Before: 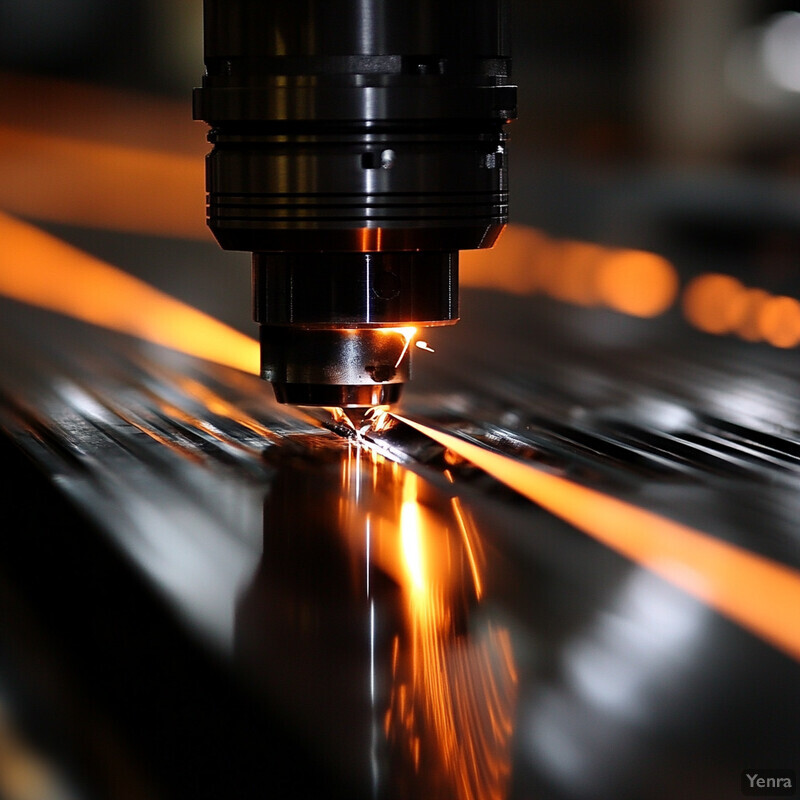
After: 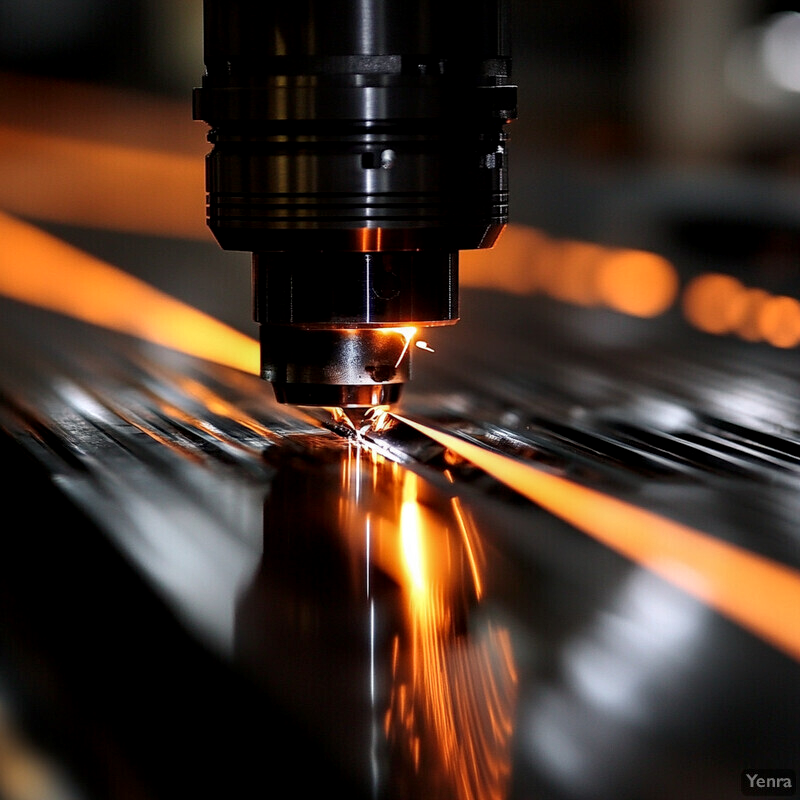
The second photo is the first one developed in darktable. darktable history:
local contrast: shadows 92%, midtone range 0.499
